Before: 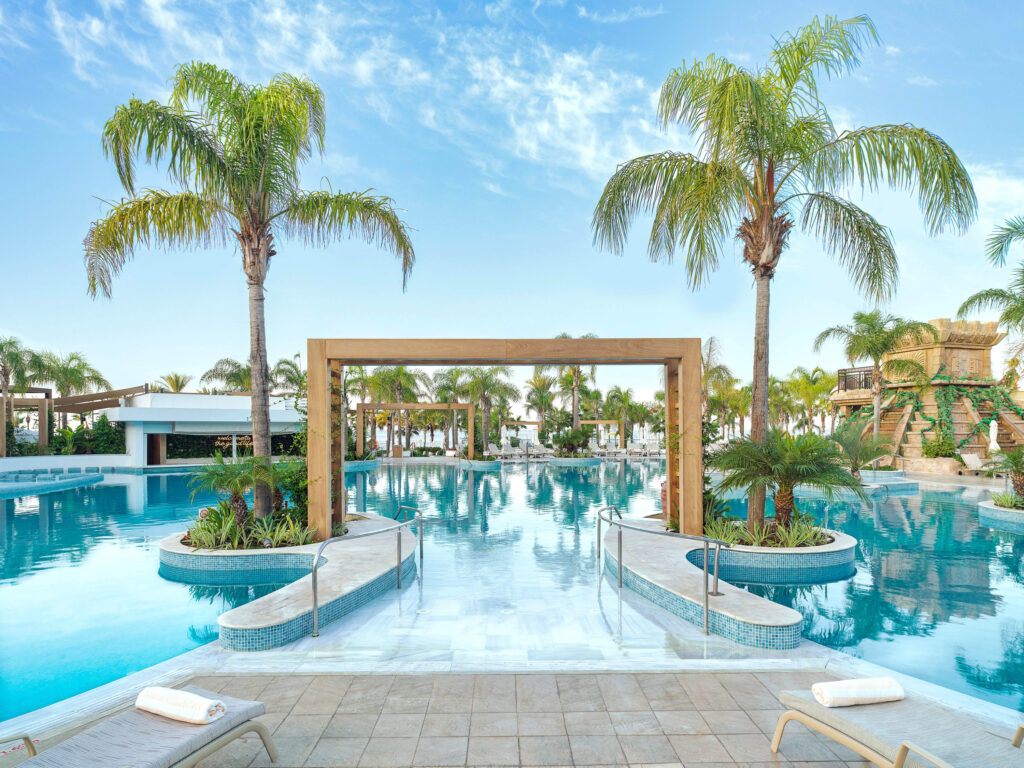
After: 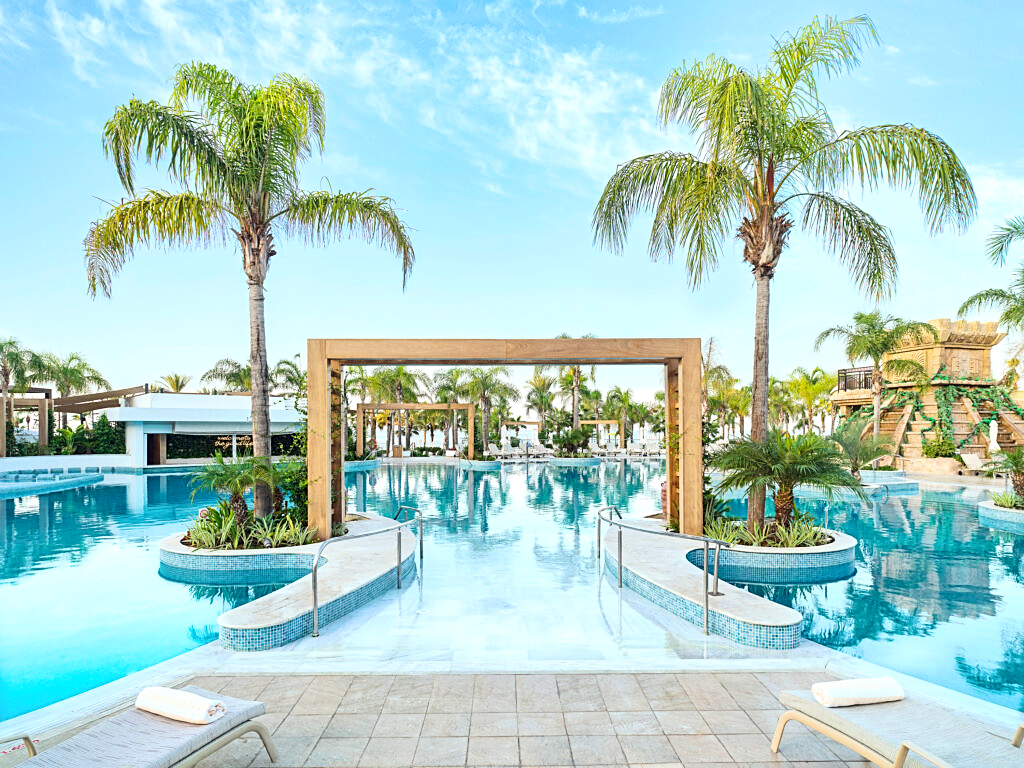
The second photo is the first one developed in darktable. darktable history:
contrast brightness saturation: contrast 0.24, brightness 0.09
color balance: output saturation 110%
sharpen: on, module defaults
